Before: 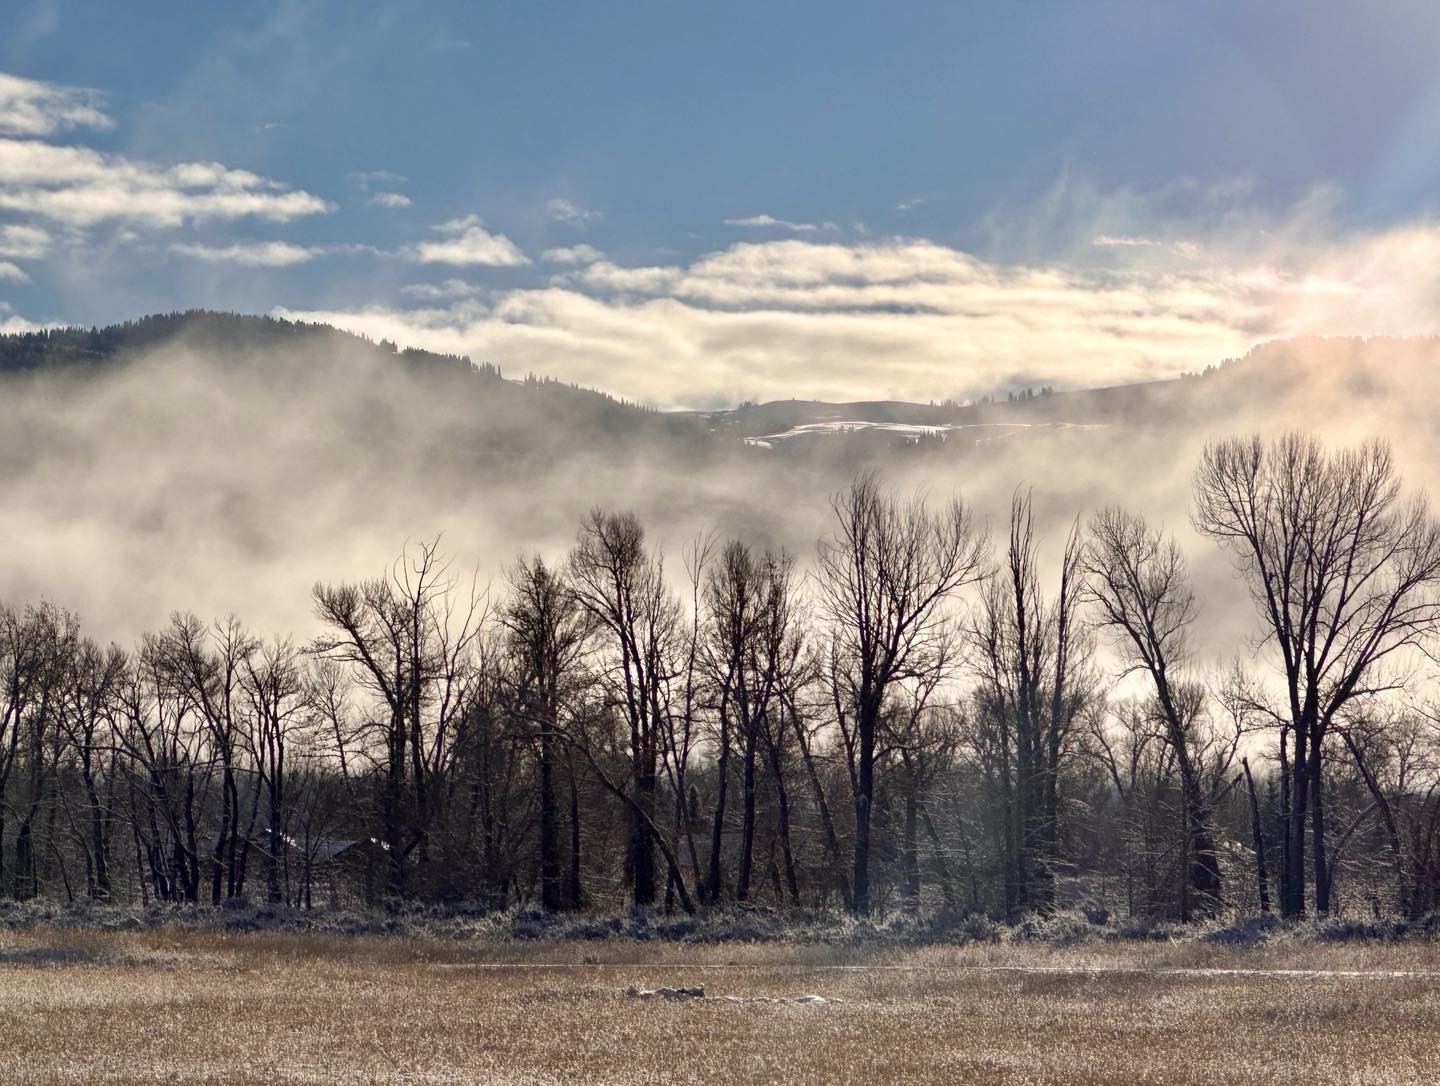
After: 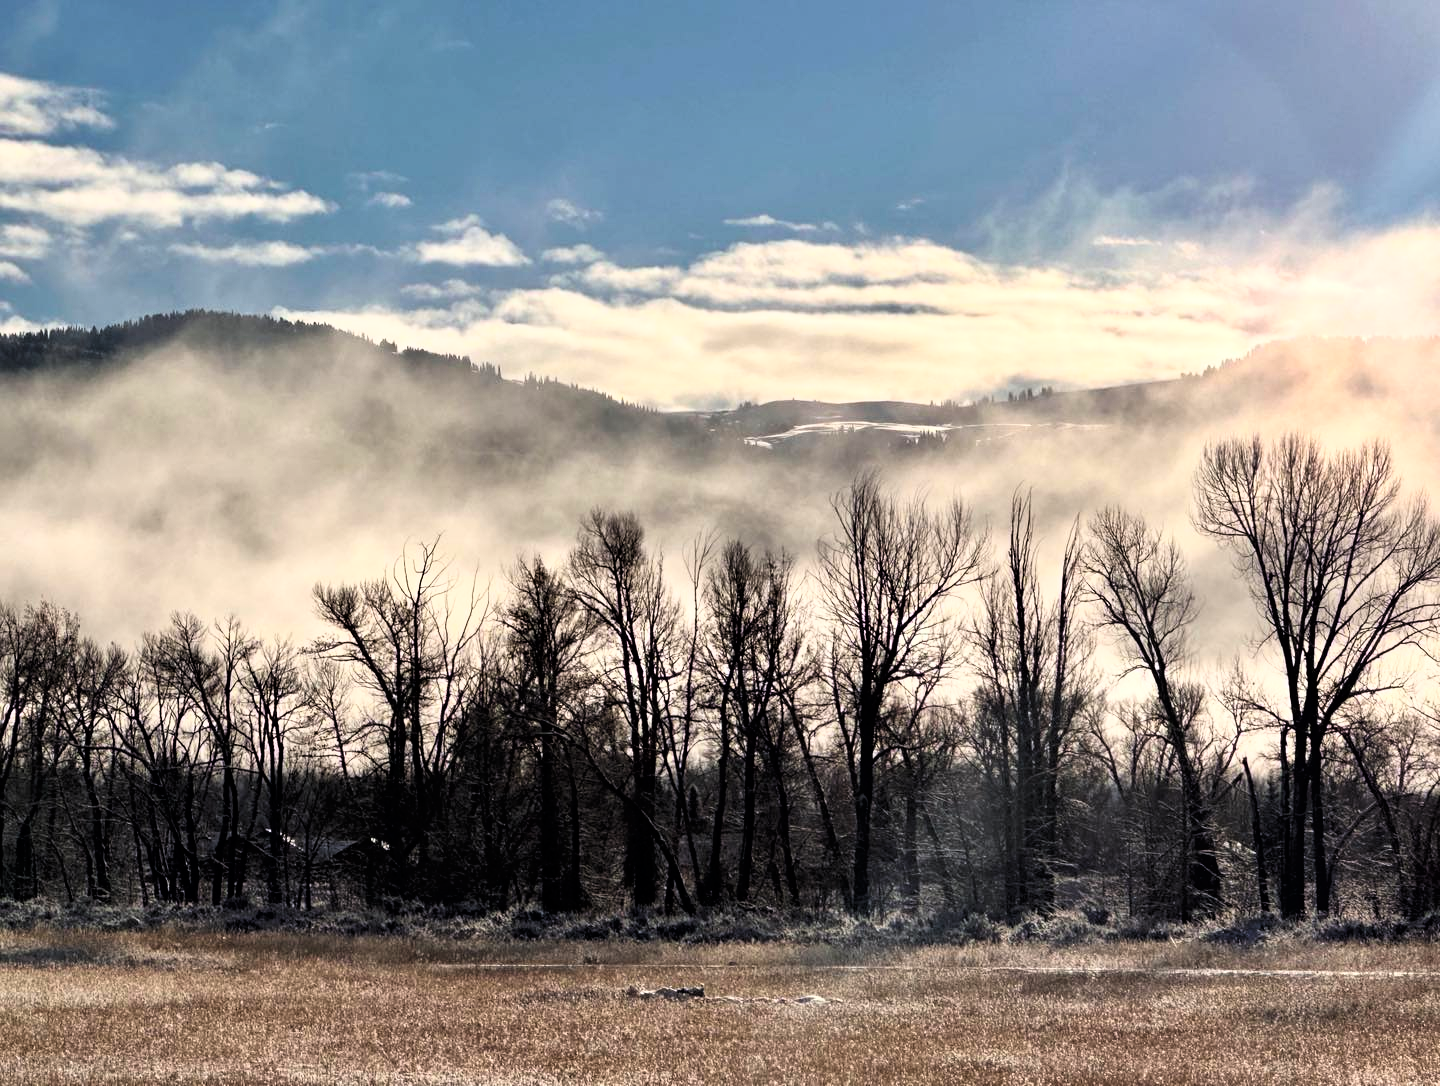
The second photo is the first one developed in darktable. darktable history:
tone curve: curves: ch0 [(0, 0) (0.003, 0) (0.011, 0.001) (0.025, 0.002) (0.044, 0.004) (0.069, 0.006) (0.1, 0.009) (0.136, 0.03) (0.177, 0.076) (0.224, 0.13) (0.277, 0.202) (0.335, 0.28) (0.399, 0.367) (0.468, 0.46) (0.543, 0.562) (0.623, 0.67) (0.709, 0.787) (0.801, 0.889) (0.898, 0.972) (1, 1)], color space Lab, linked channels, preserve colors none
shadows and highlights: shadows 29.74, highlights -30.47, low approximation 0.01, soften with gaussian
